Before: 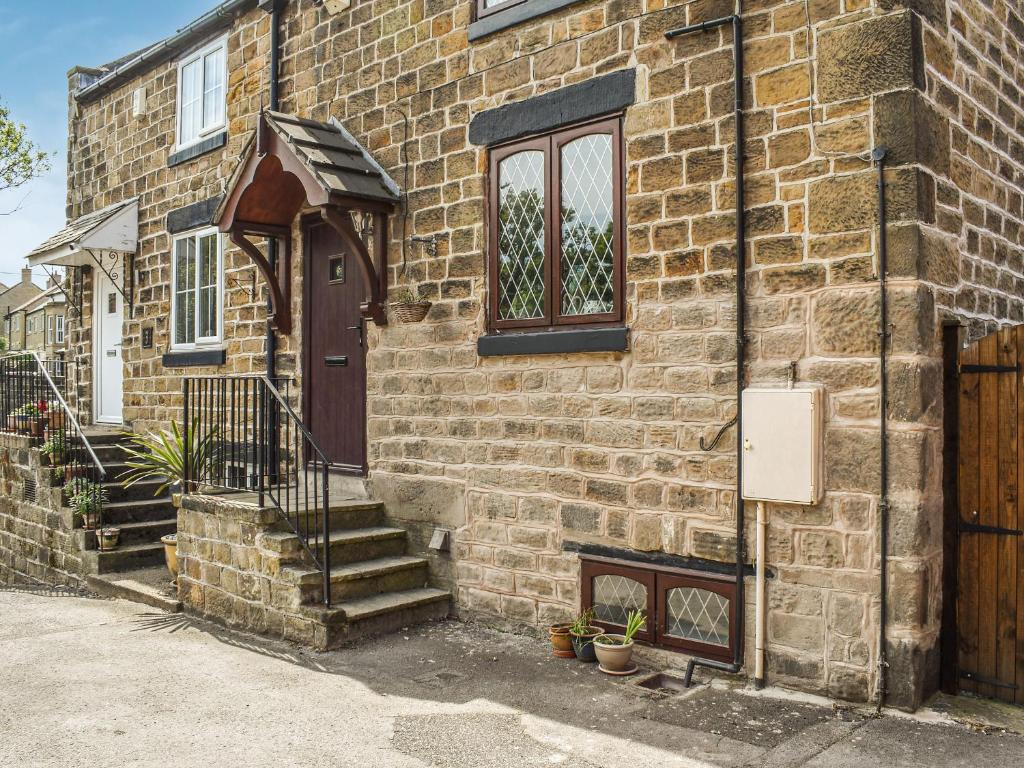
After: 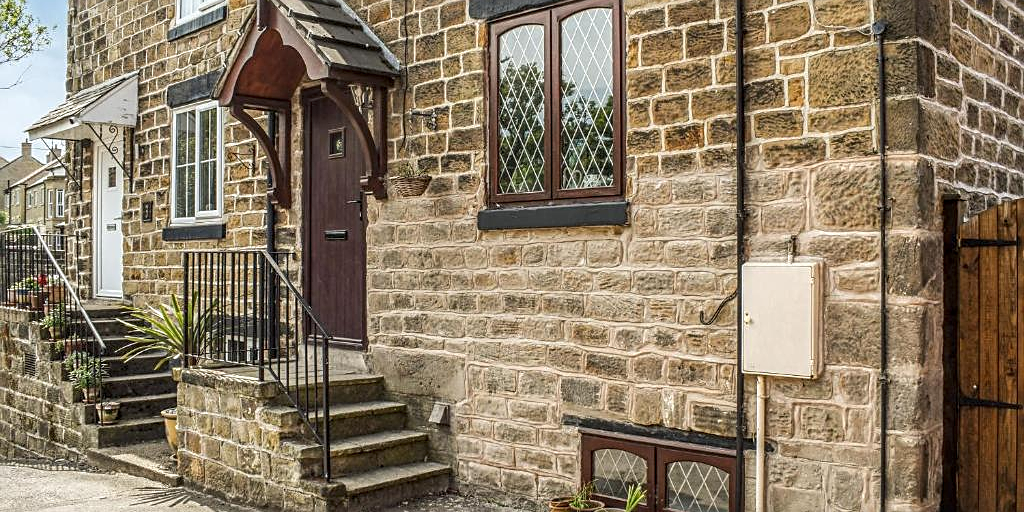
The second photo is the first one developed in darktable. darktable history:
sharpen: on, module defaults
crop: top 16.501%, bottom 16.713%
local contrast: on, module defaults
